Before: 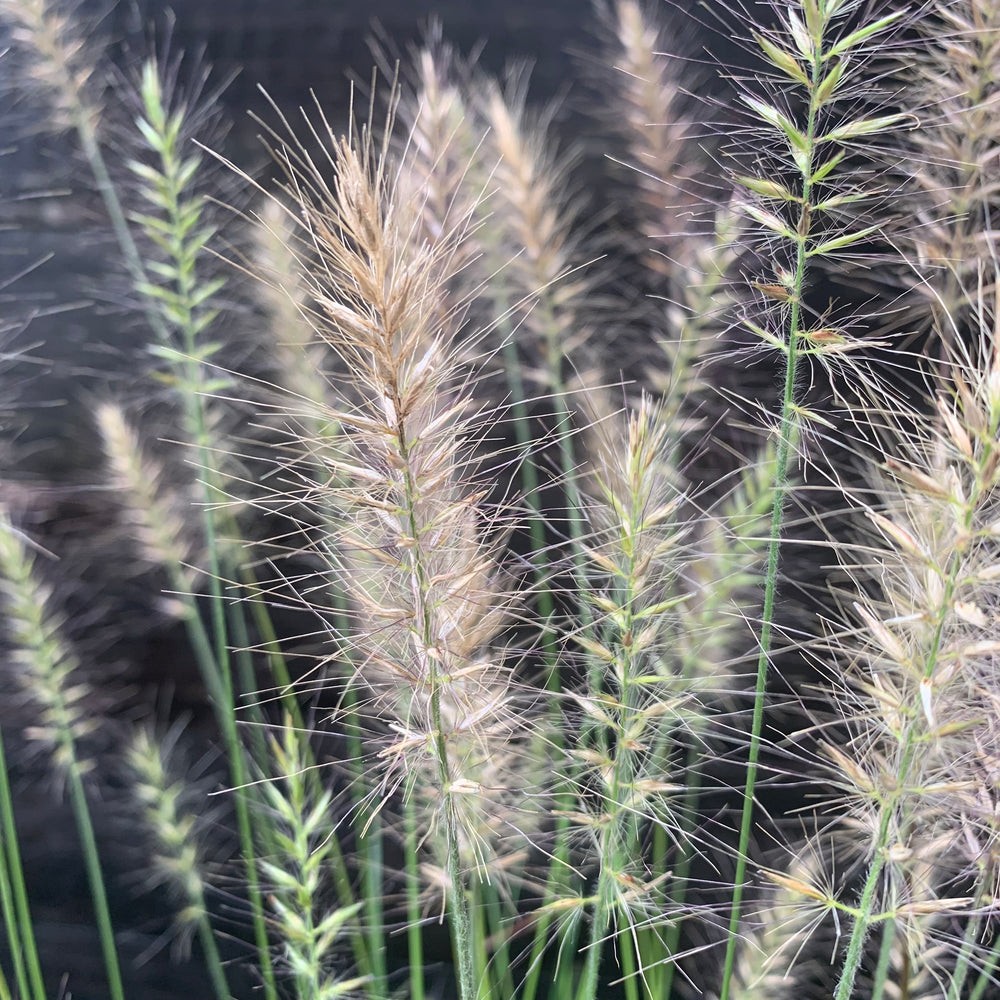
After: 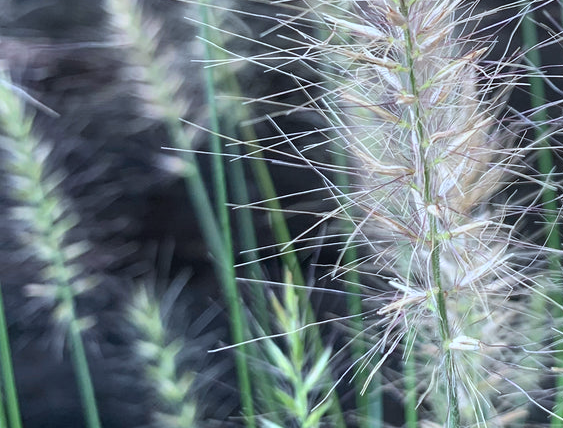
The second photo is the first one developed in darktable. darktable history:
crop: top 44.327%, right 43.683%, bottom 12.834%
color calibration: gray › normalize channels true, illuminant F (fluorescent), F source F9 (Cool White Deluxe 4150 K) – high CRI, x 0.375, y 0.373, temperature 4152.77 K, gamut compression 0.003
